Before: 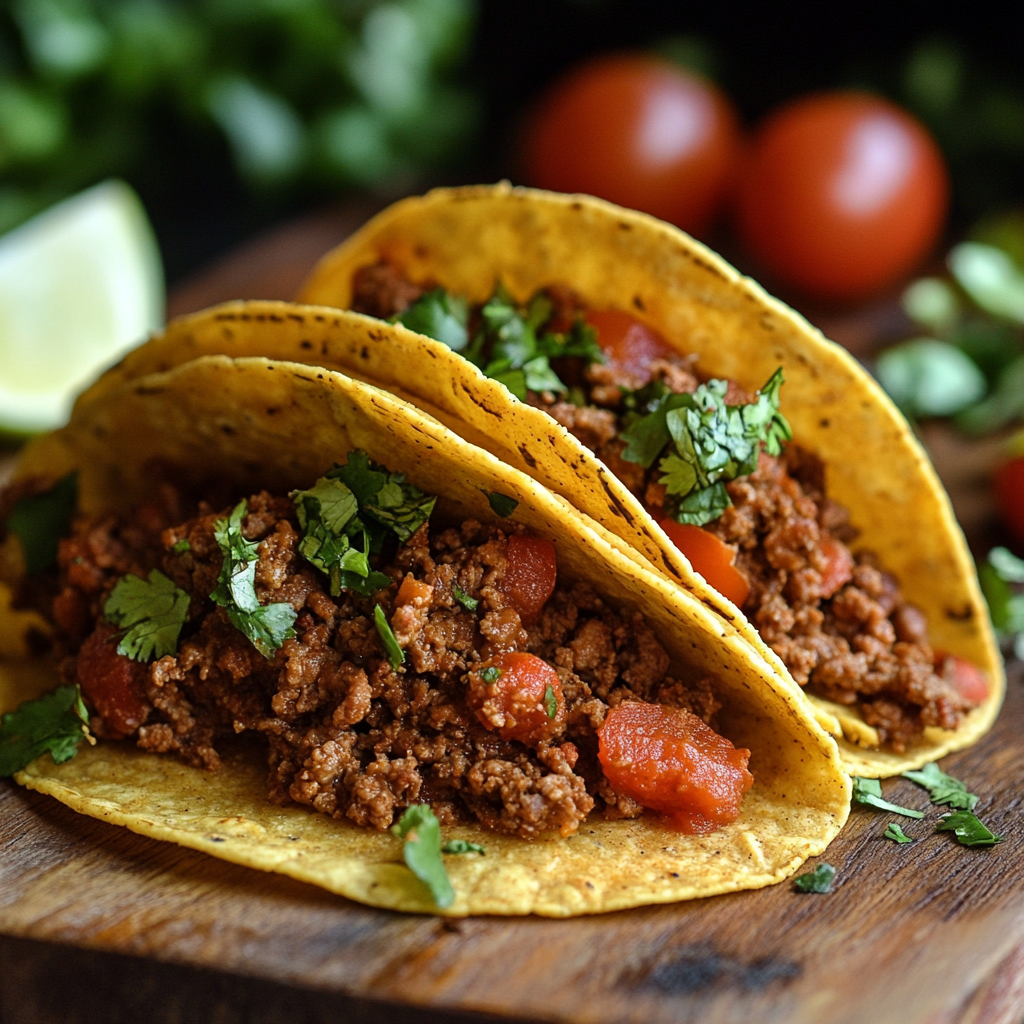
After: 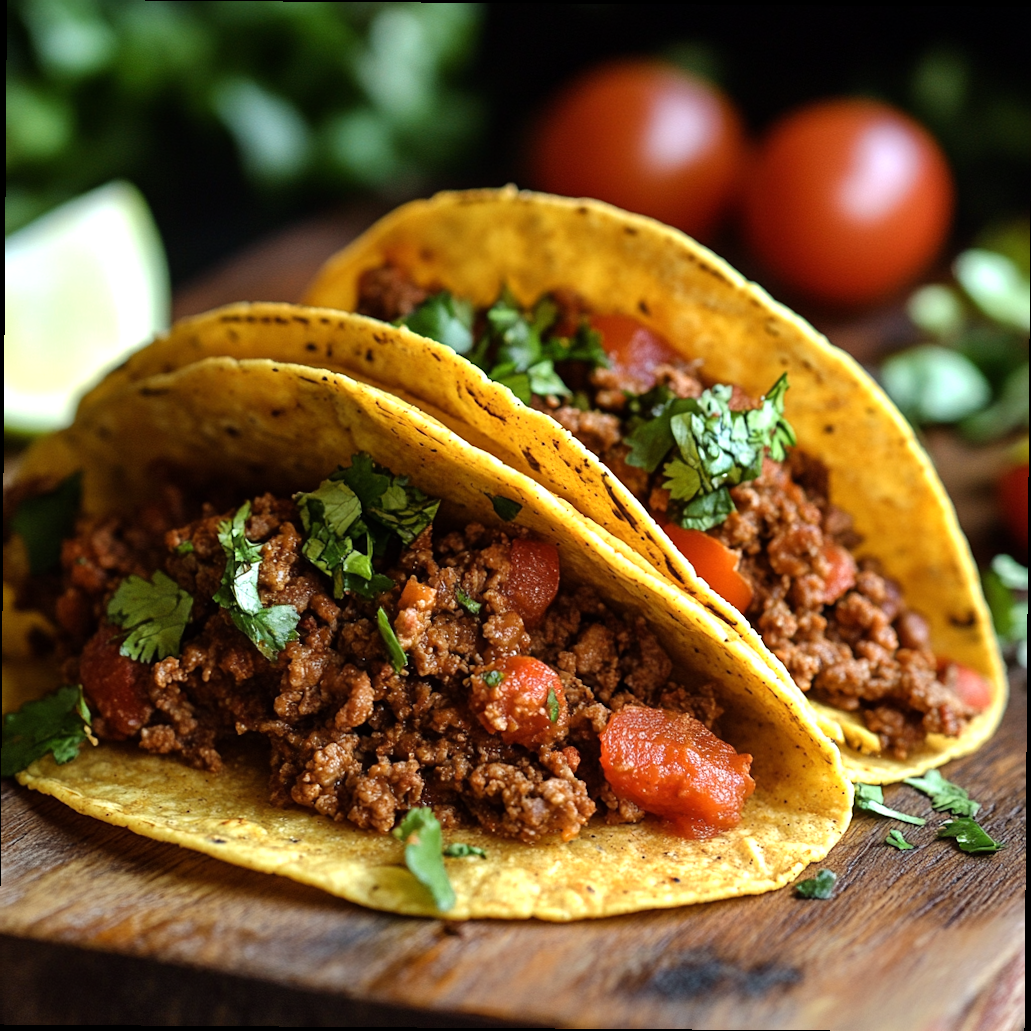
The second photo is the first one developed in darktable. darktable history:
crop and rotate: angle -0.416°
tone equalizer: -8 EV -0.438 EV, -7 EV -0.41 EV, -6 EV -0.314 EV, -5 EV -0.231 EV, -3 EV 0.193 EV, -2 EV 0.309 EV, -1 EV 0.397 EV, +0 EV 0.412 EV
